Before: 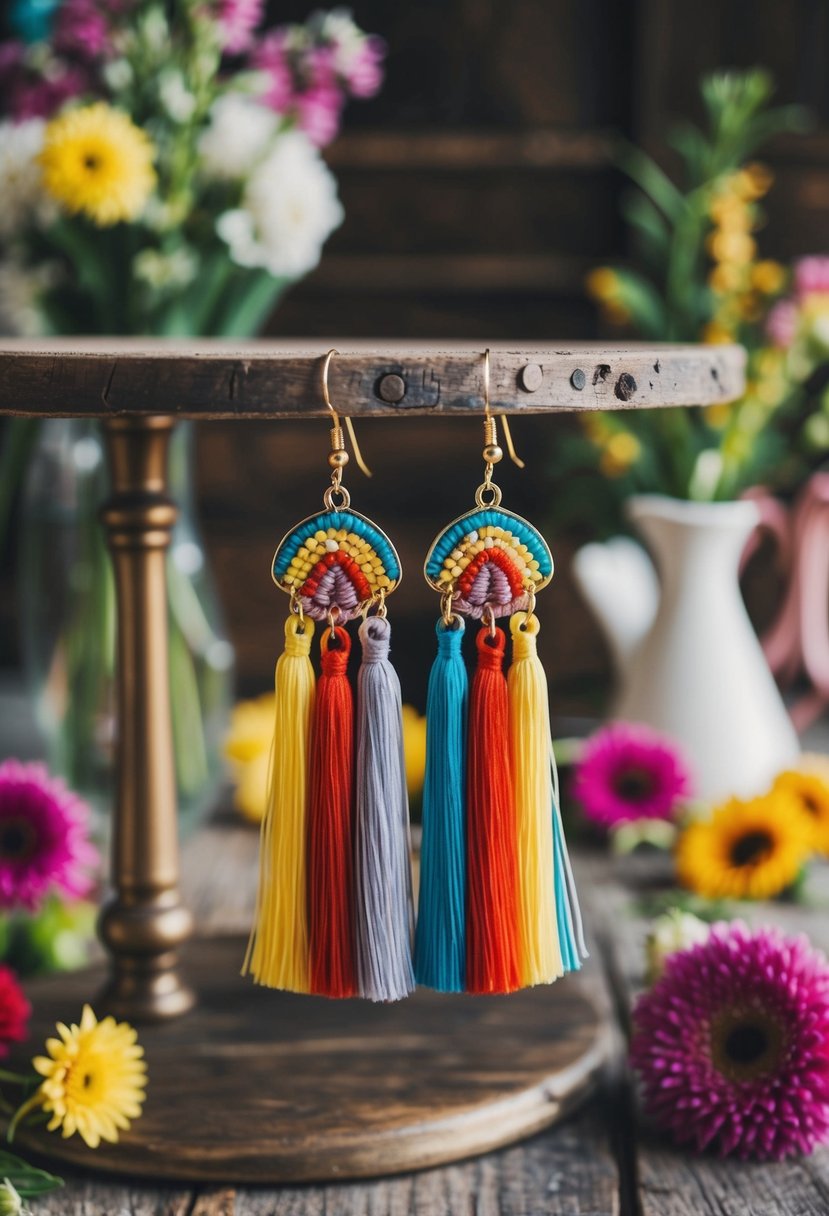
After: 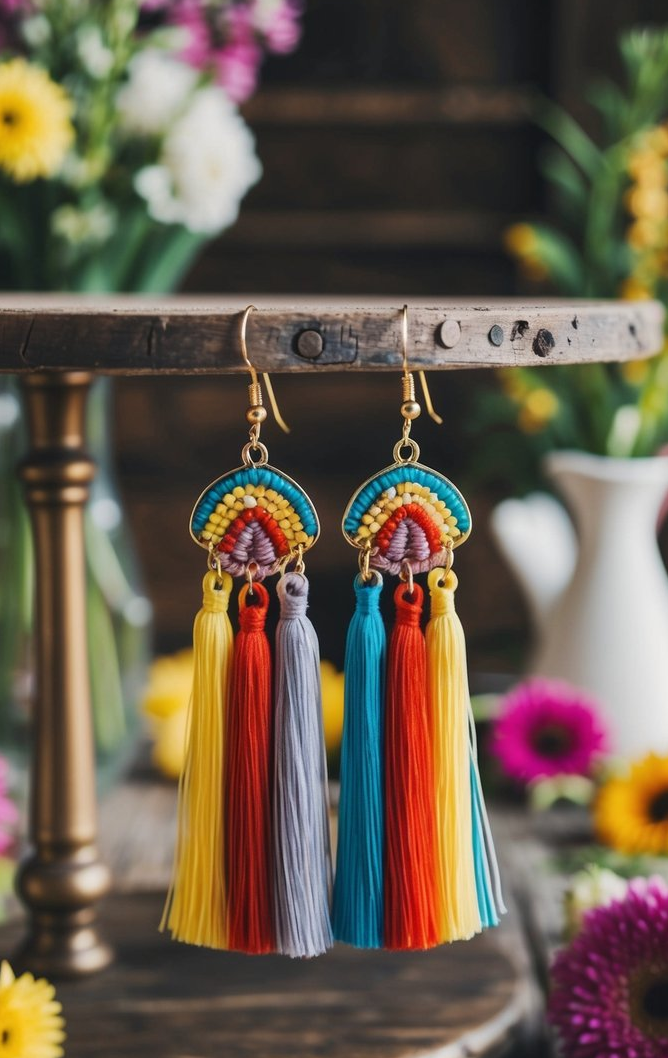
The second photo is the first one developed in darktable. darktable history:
crop: left 9.949%, top 3.63%, right 9.244%, bottom 9.31%
